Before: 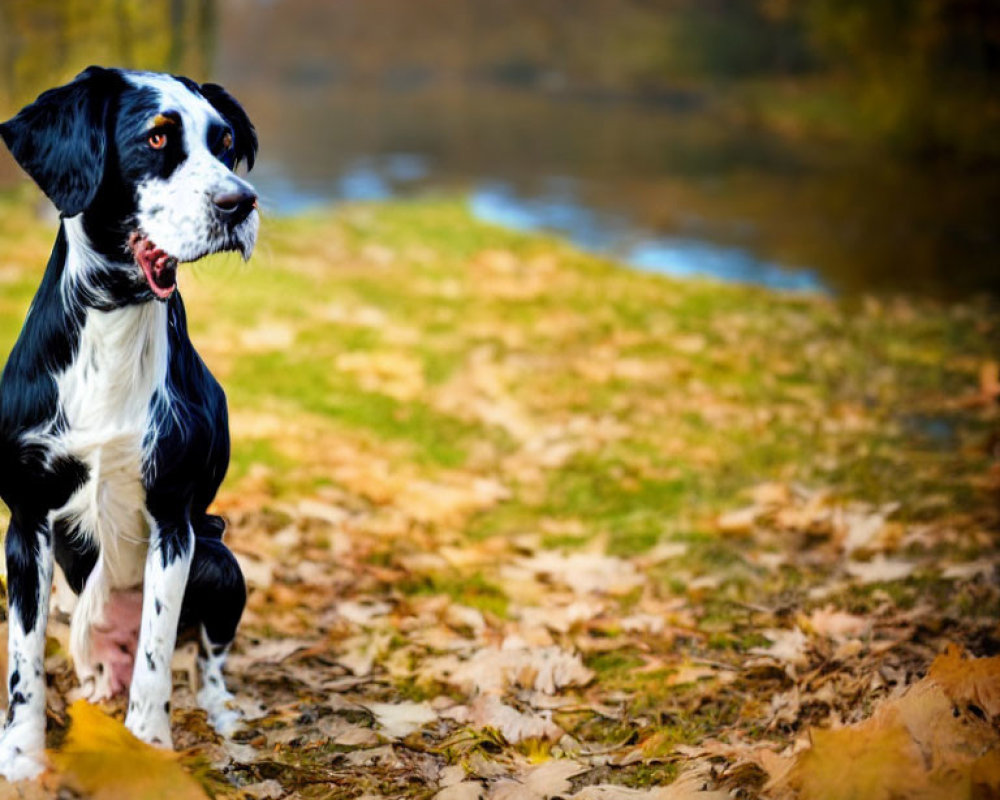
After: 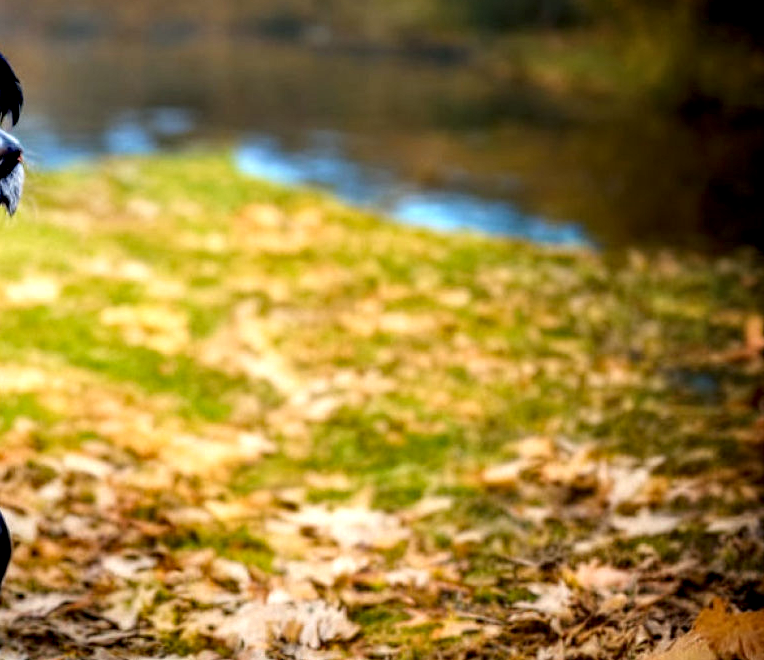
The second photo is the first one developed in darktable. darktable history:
haze removal: compatibility mode true, adaptive false
exposure: exposure 0.129 EV, compensate highlight preservation false
crop: left 23.557%, top 5.863%, bottom 11.531%
local contrast: detail 150%
